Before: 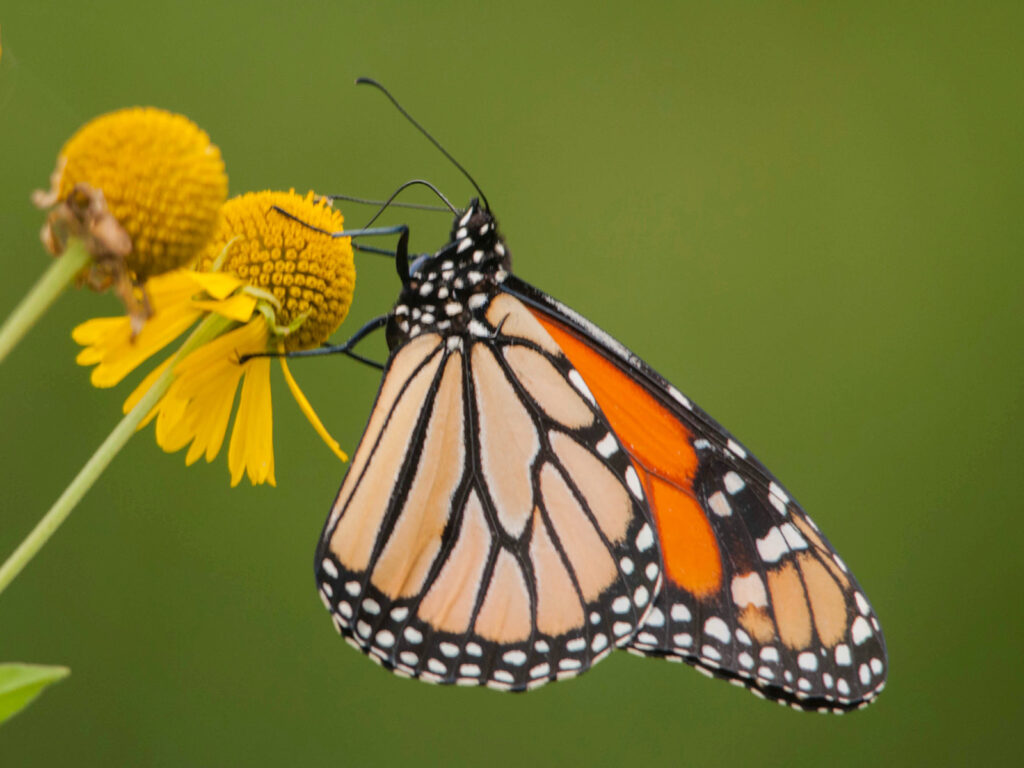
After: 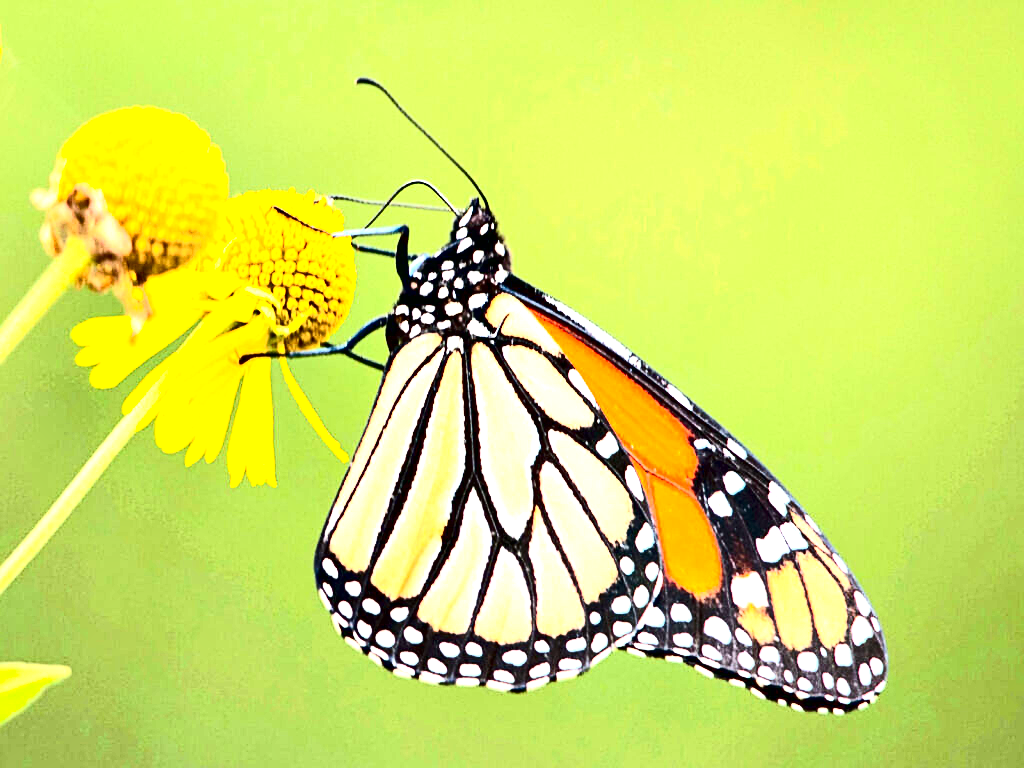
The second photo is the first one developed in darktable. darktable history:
haze removal: adaptive false
contrast brightness saturation: contrast 0.38, brightness 0.097
exposure: exposure 2.048 EV, compensate exposure bias true, compensate highlight preservation false
contrast equalizer: y [[0.6 ×6], [0.55 ×6], [0 ×6], [0 ×6], [0 ×6]]
sharpen: on, module defaults
